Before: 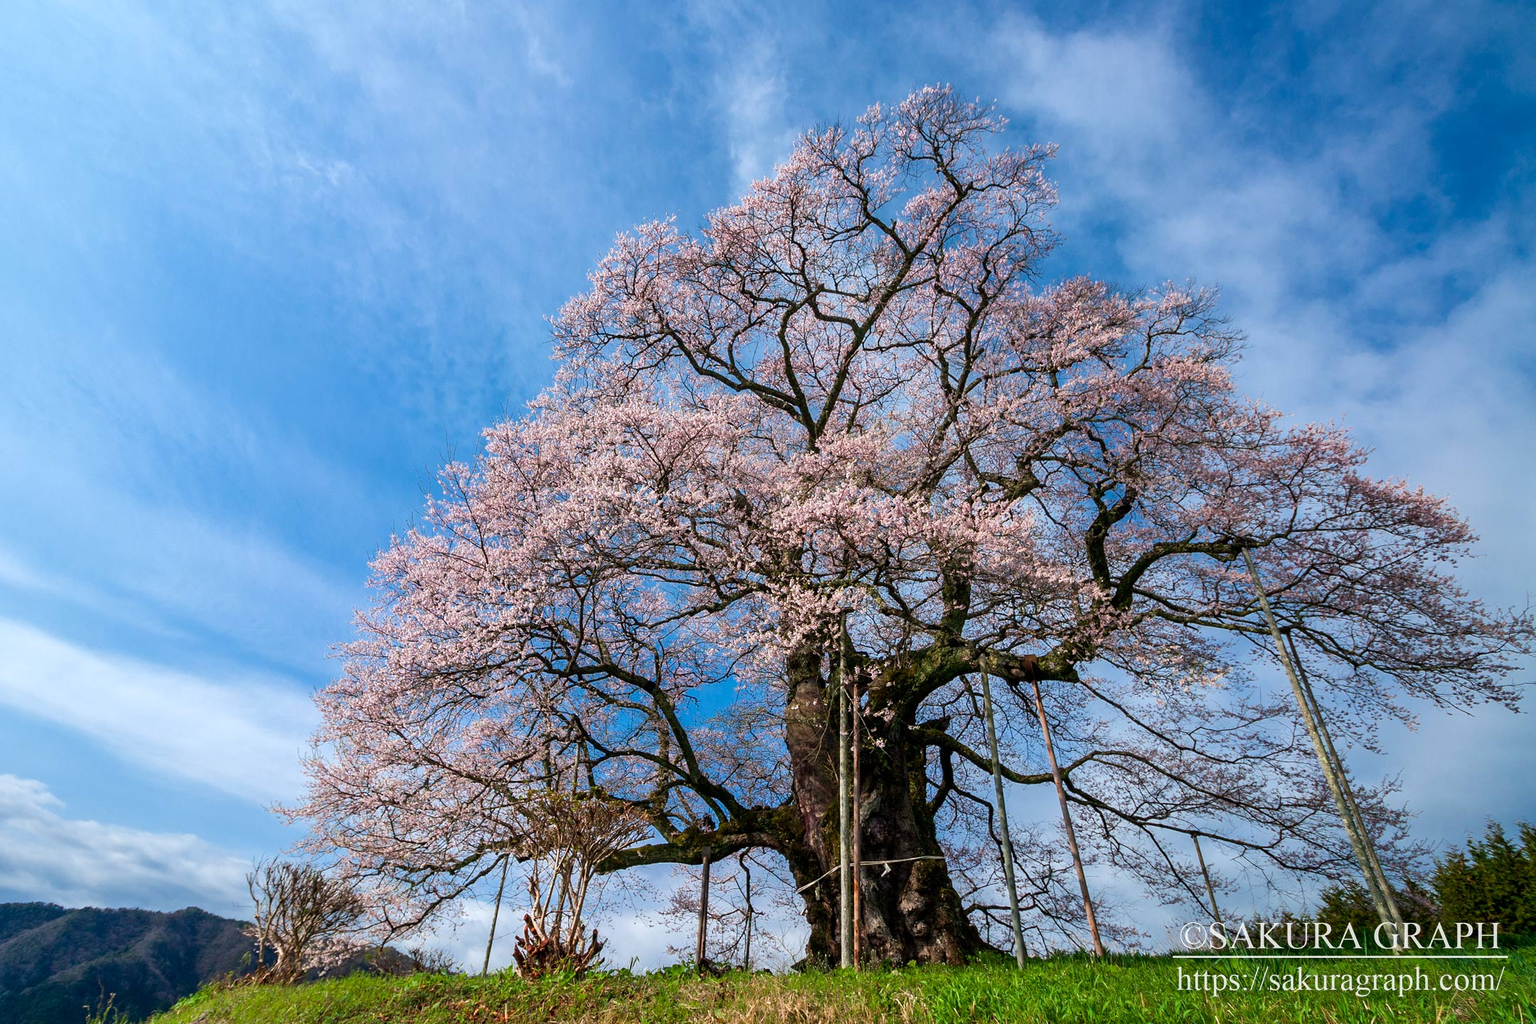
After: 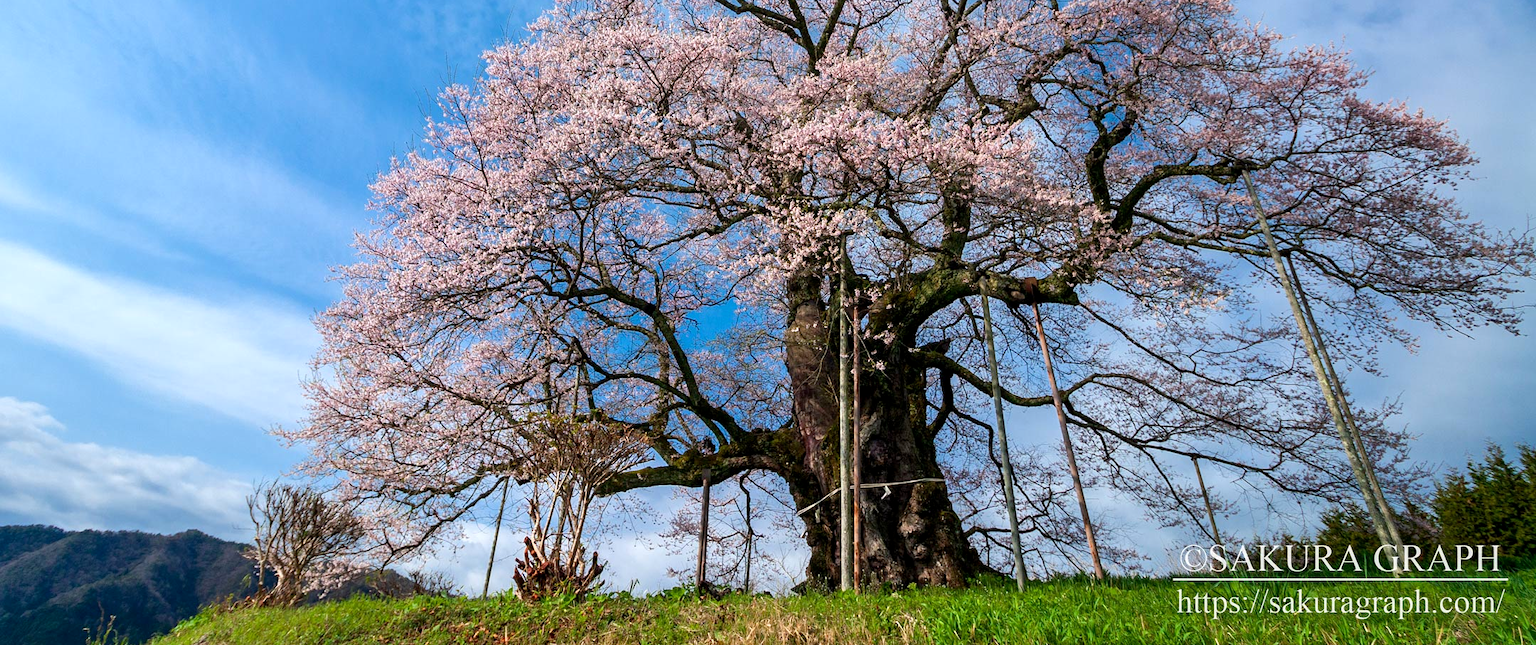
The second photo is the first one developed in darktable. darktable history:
exposure: black level correction 0.001, exposure 0.138 EV, compensate exposure bias true, compensate highlight preservation false
crop and rotate: top 36.913%
